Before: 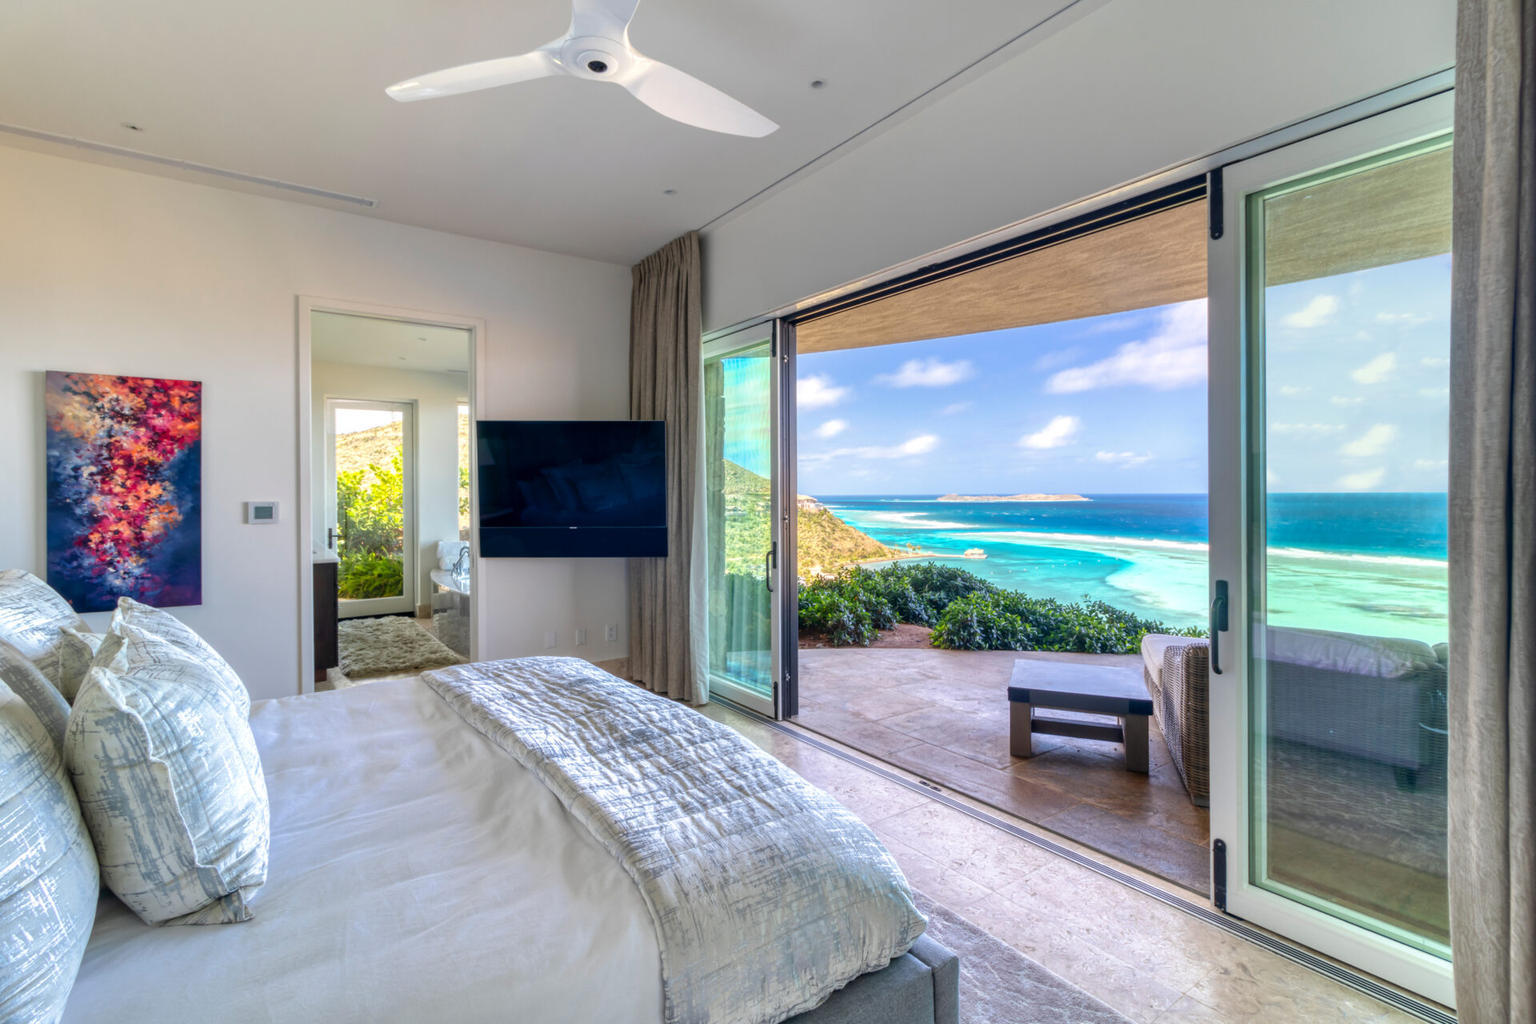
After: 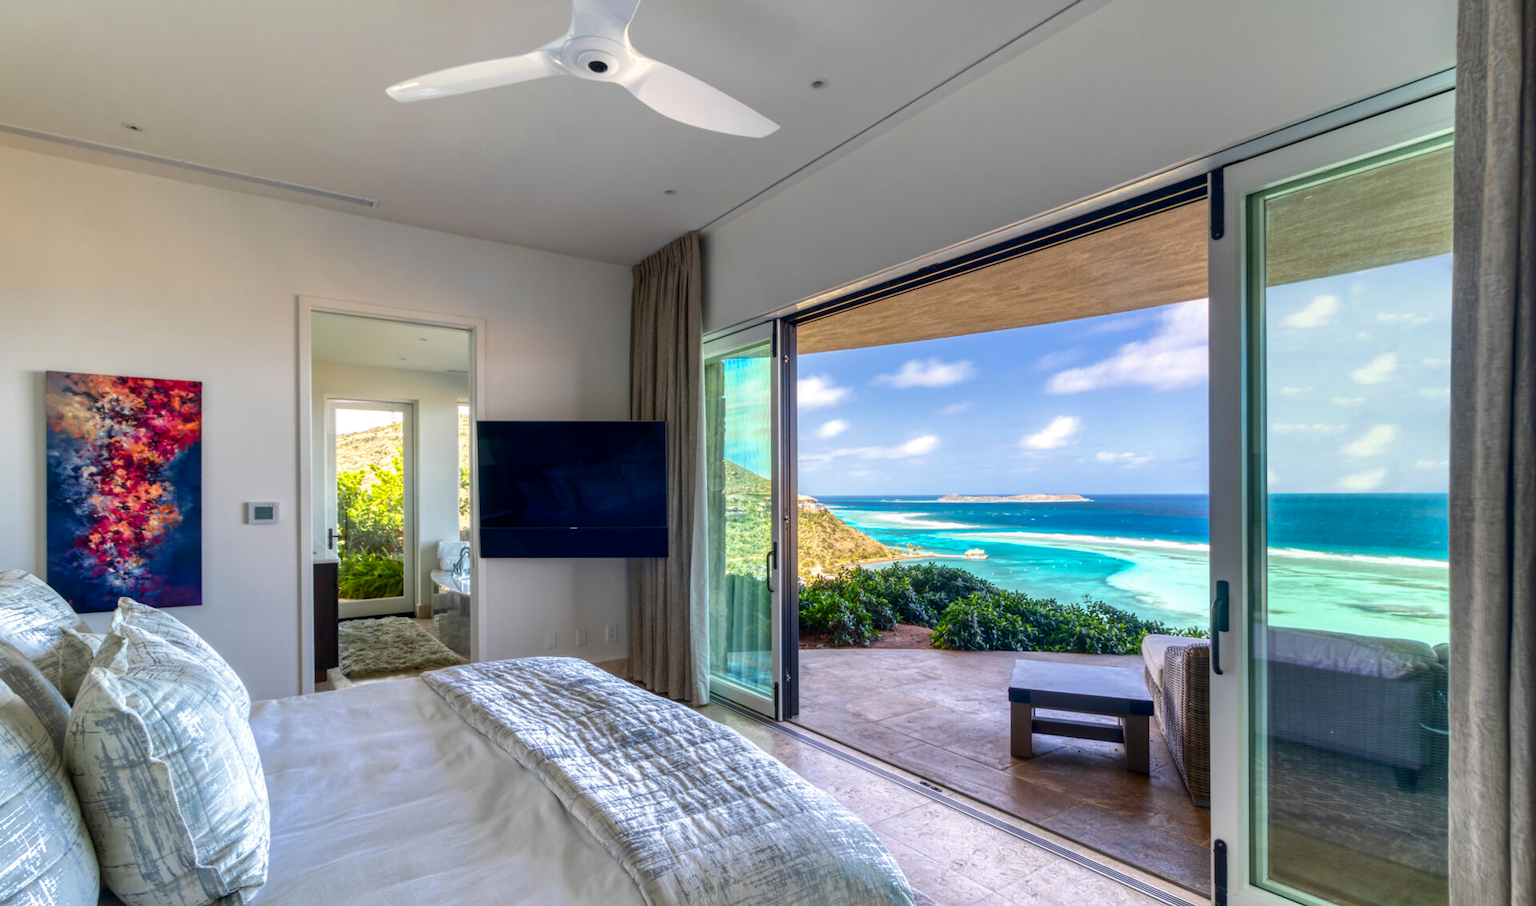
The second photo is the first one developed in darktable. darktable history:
contrast brightness saturation: contrast 0.07, brightness -0.13, saturation 0.06
crop and rotate: top 0%, bottom 11.49%
